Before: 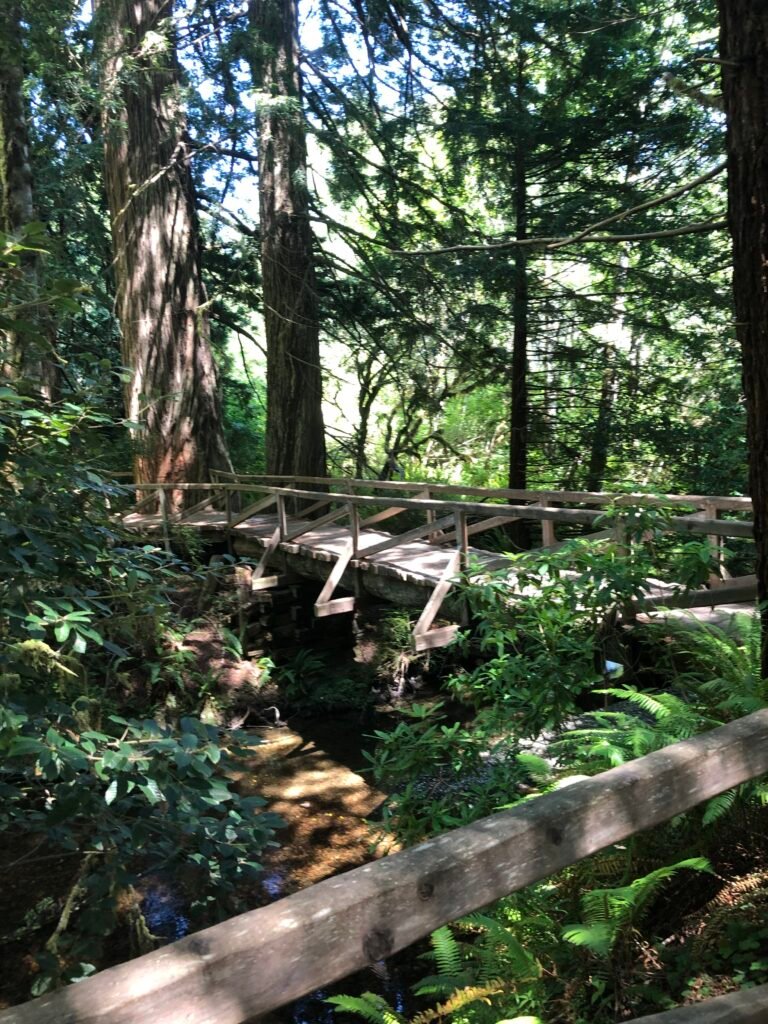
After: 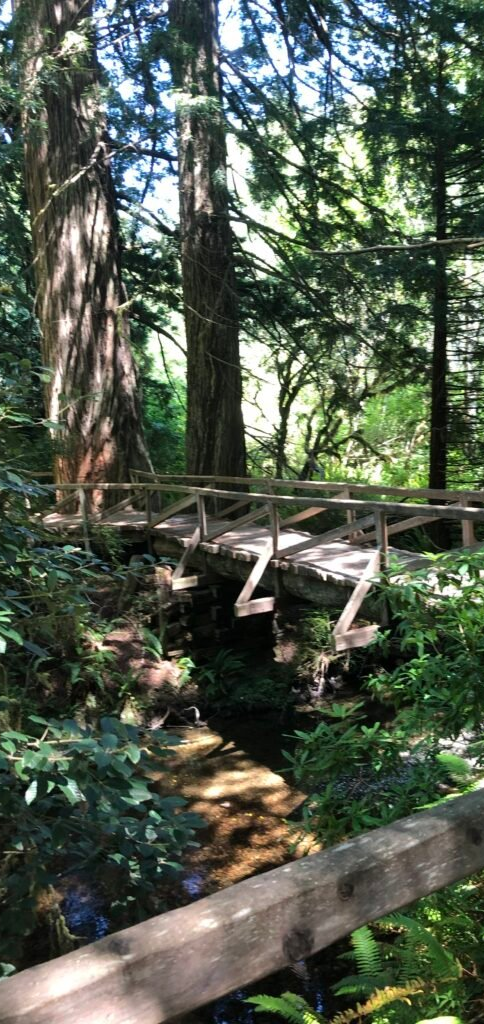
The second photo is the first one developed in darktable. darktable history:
crop: left 10.53%, right 26.436%
